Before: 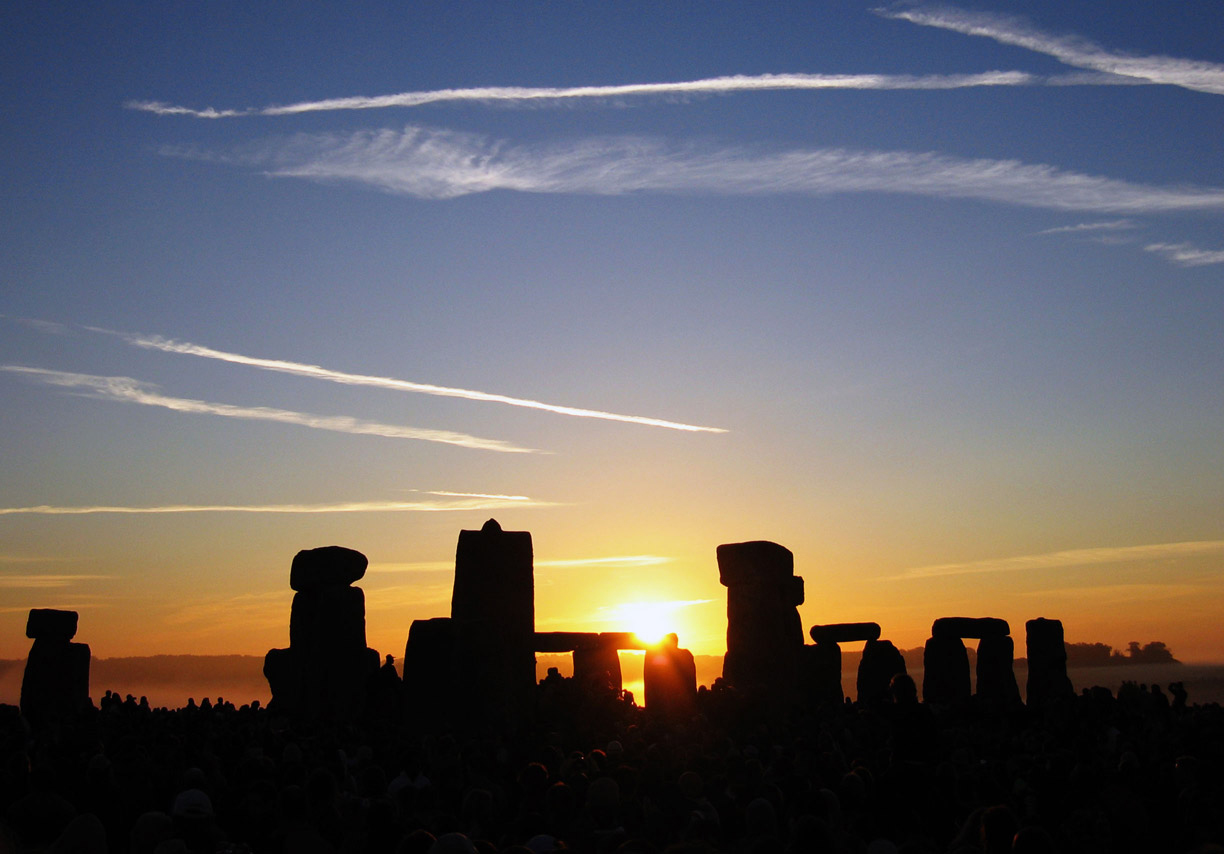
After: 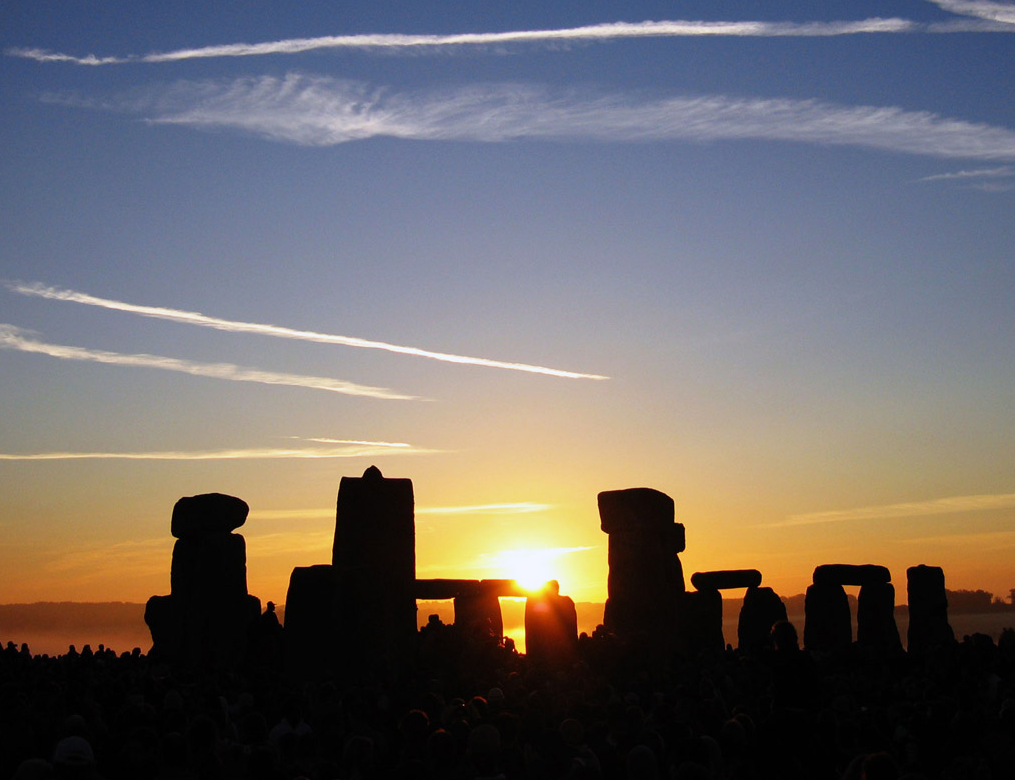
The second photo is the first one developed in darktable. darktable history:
crop: left 9.786%, top 6.245%, right 7.219%, bottom 2.376%
